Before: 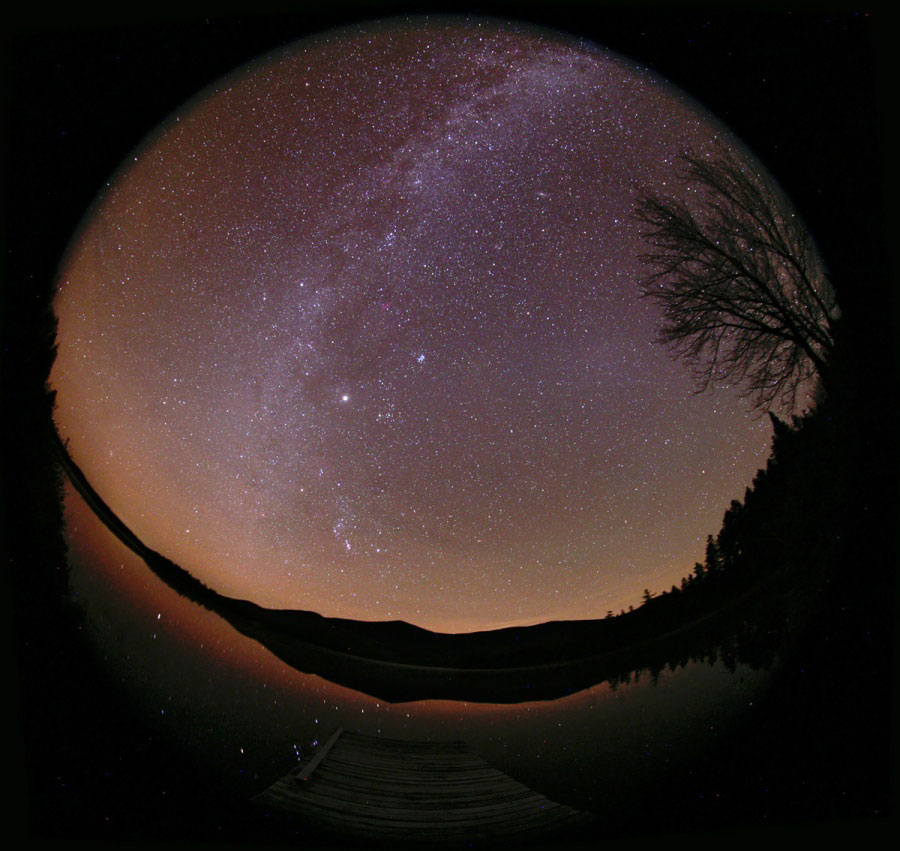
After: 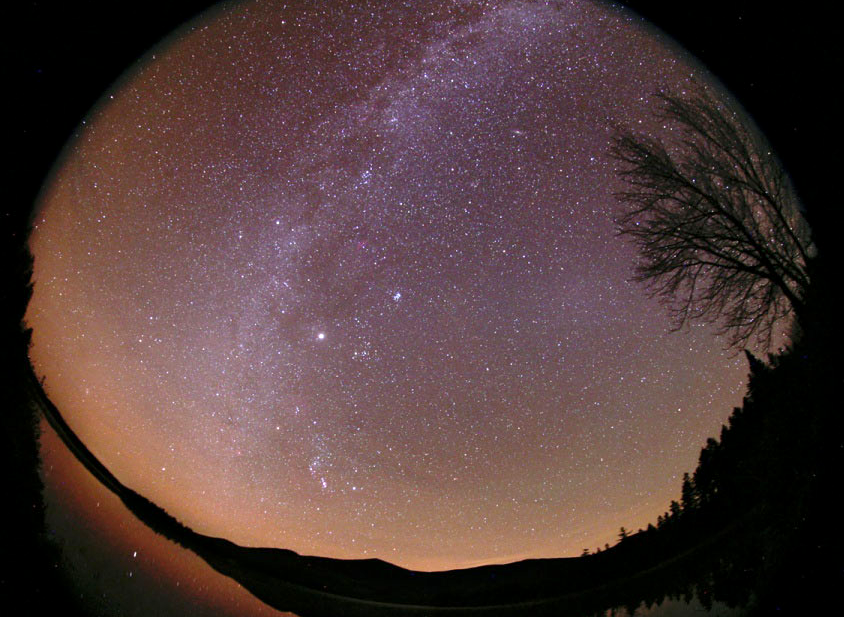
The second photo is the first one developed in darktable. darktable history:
exposure: black level correction 0.001, exposure 0.5 EV, compensate exposure bias true, compensate highlight preservation false
crop: left 2.737%, top 7.287%, right 3.421%, bottom 20.179%
